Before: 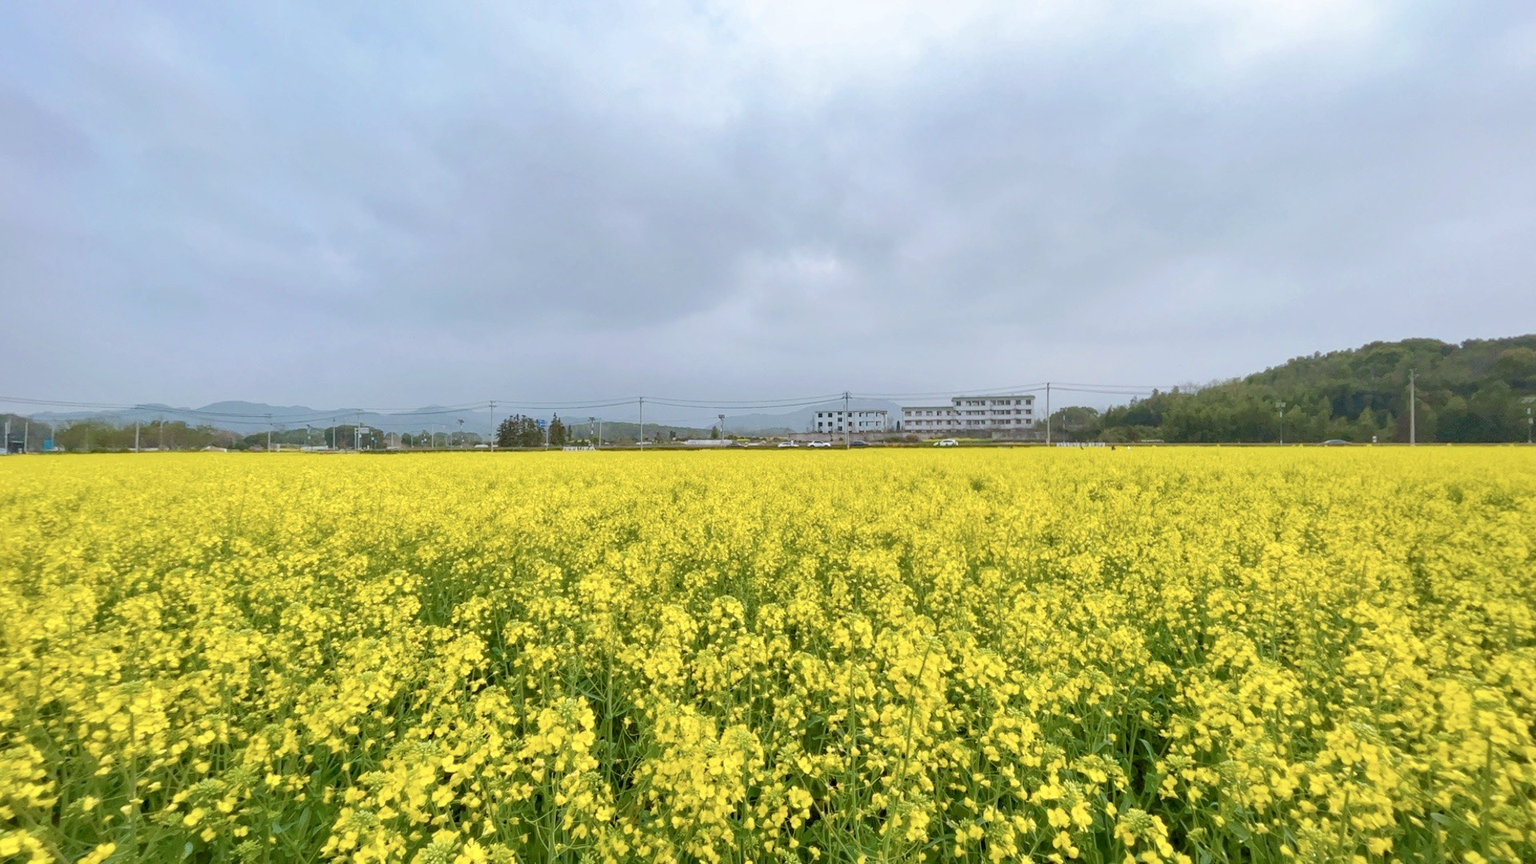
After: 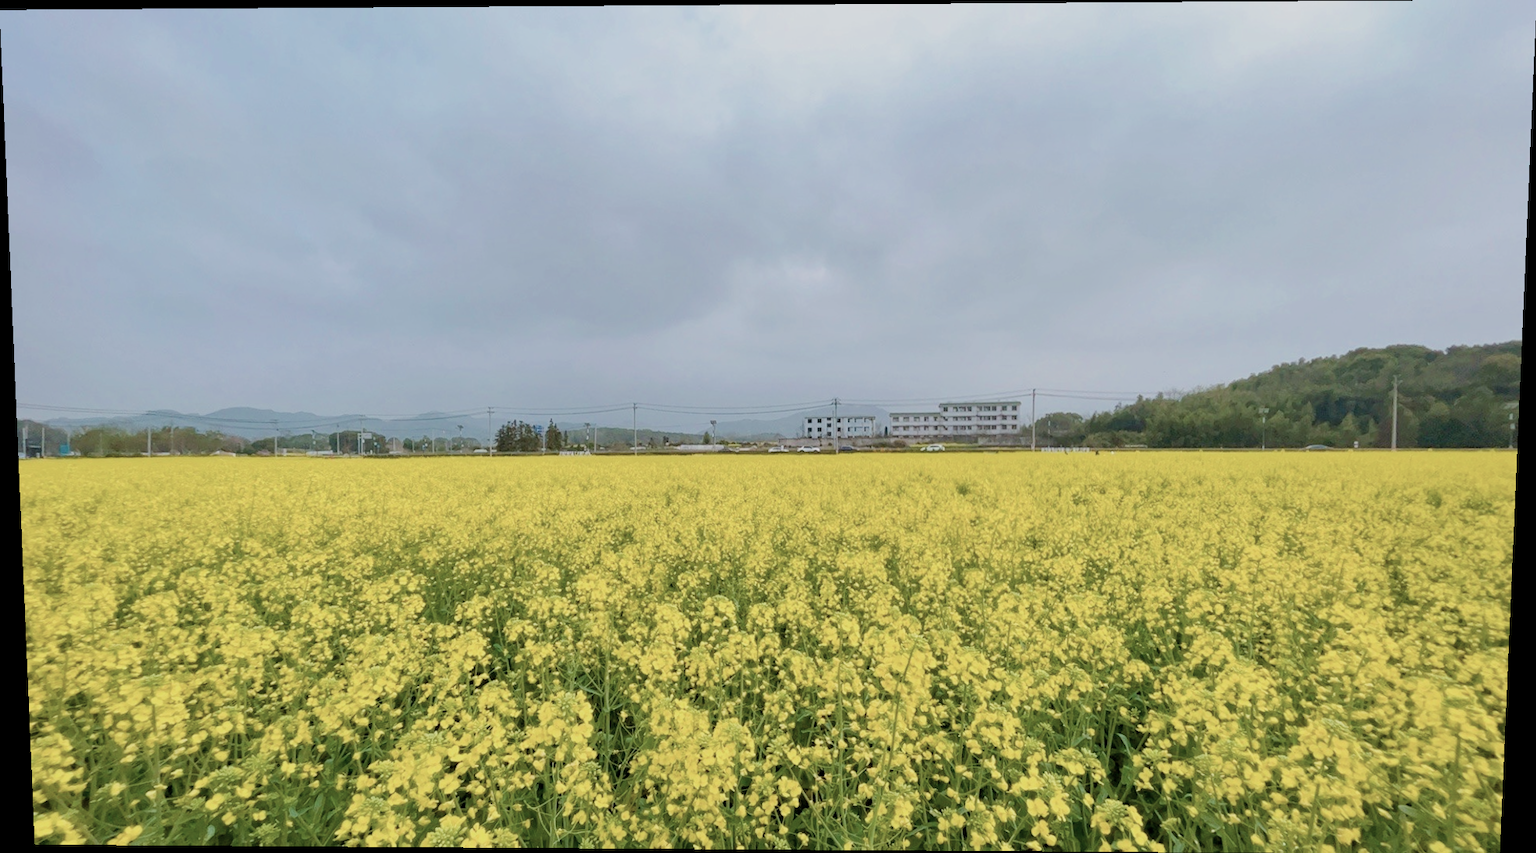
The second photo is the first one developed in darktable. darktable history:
filmic rgb: hardness 4.17, contrast 0.921
contrast brightness saturation: contrast 0.1, saturation -0.36
rotate and perspective: lens shift (vertical) 0.048, lens shift (horizontal) -0.024, automatic cropping off
velvia: on, module defaults
